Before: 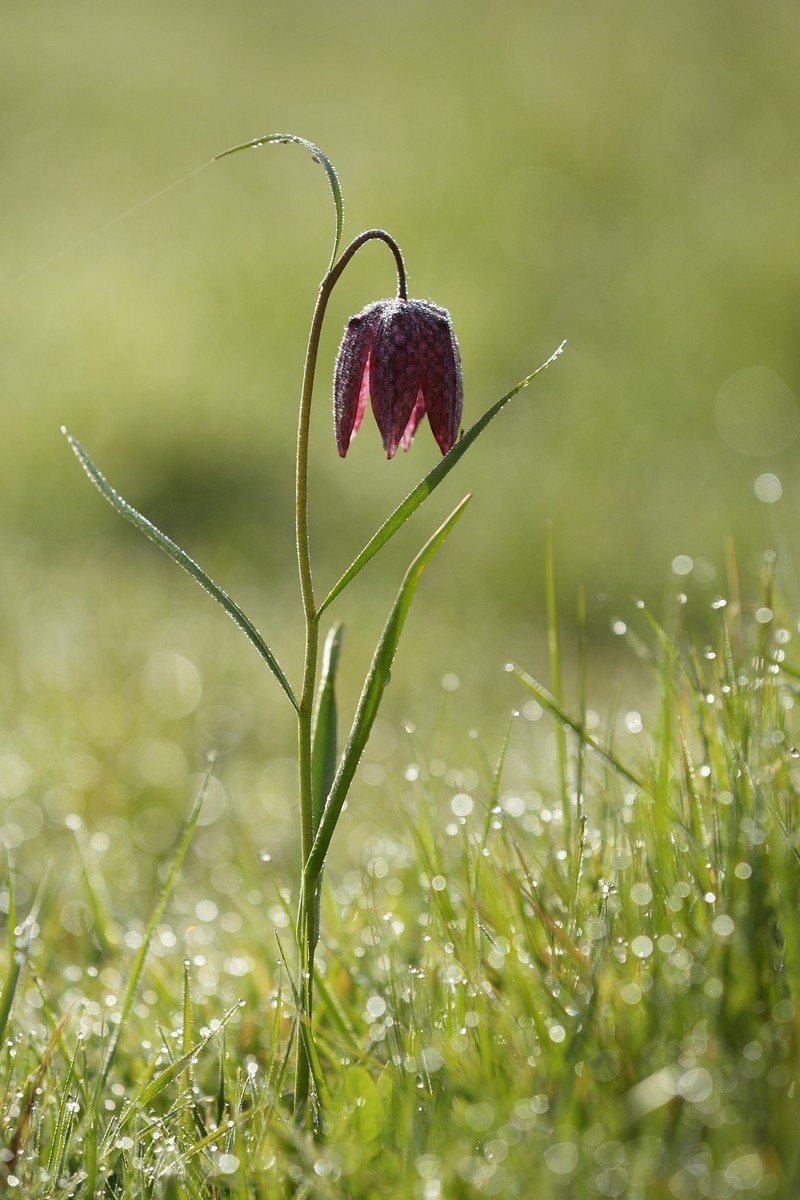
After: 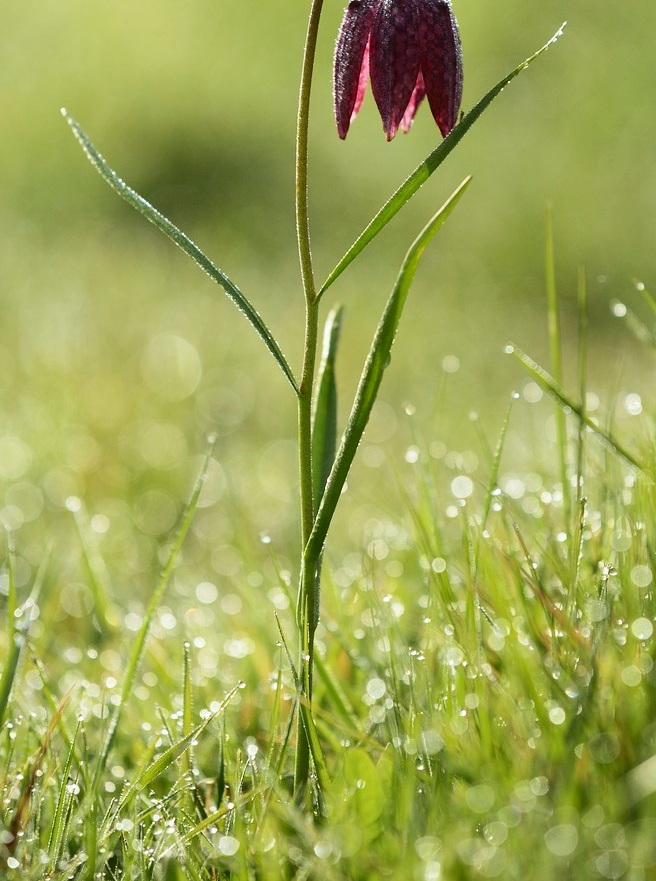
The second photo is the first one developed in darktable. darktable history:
velvia: strength 15%
tone curve: curves: ch0 [(0, 0.01) (0.037, 0.032) (0.131, 0.108) (0.275, 0.258) (0.483, 0.512) (0.61, 0.661) (0.696, 0.742) (0.792, 0.834) (0.911, 0.936) (0.997, 0.995)]; ch1 [(0, 0) (0.308, 0.29) (0.425, 0.411) (0.503, 0.502) (0.551, 0.563) (0.683, 0.706) (0.746, 0.77) (1, 1)]; ch2 [(0, 0) (0.246, 0.233) (0.36, 0.352) (0.415, 0.415) (0.485, 0.487) (0.502, 0.502) (0.525, 0.523) (0.545, 0.552) (0.587, 0.6) (0.636, 0.652) (0.711, 0.729) (0.845, 0.855) (0.998, 0.977)], color space Lab, independent channels, preserve colors none
crop: top 26.531%, right 17.959%
